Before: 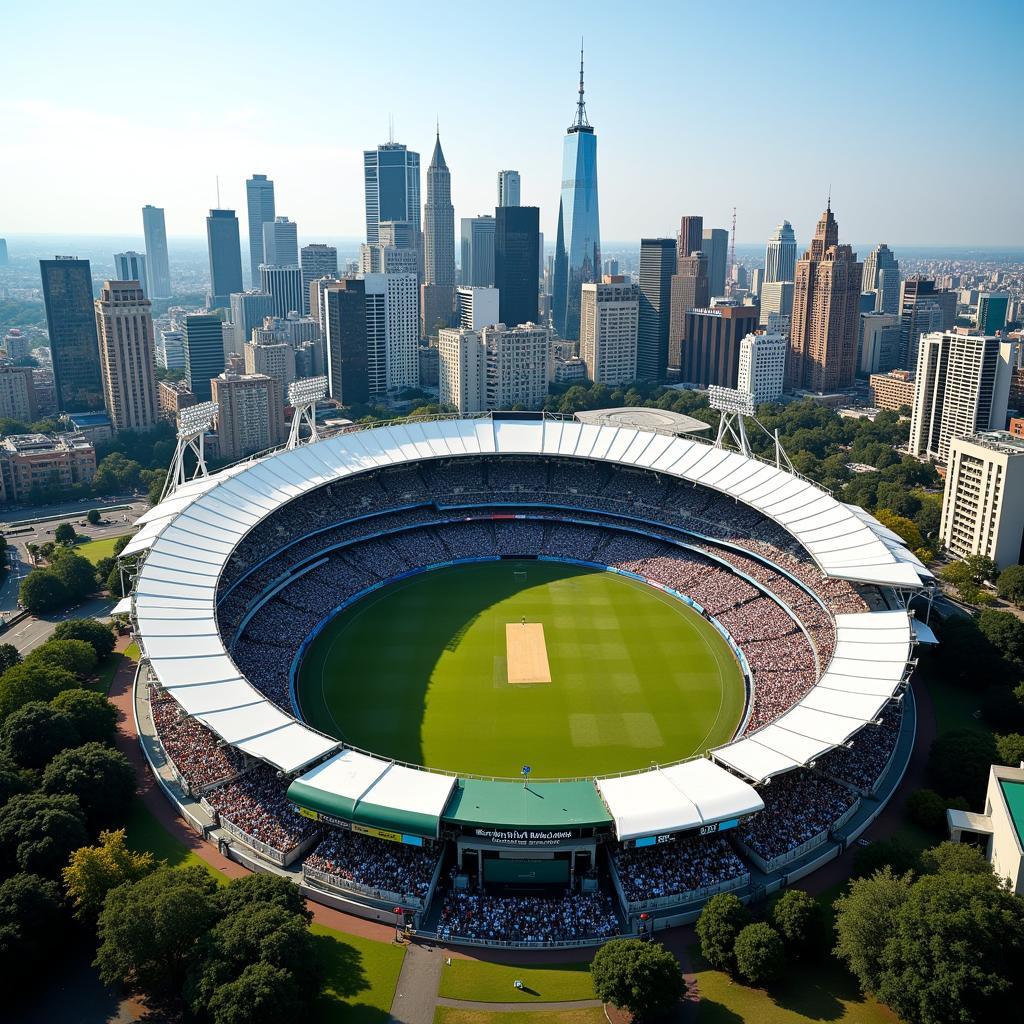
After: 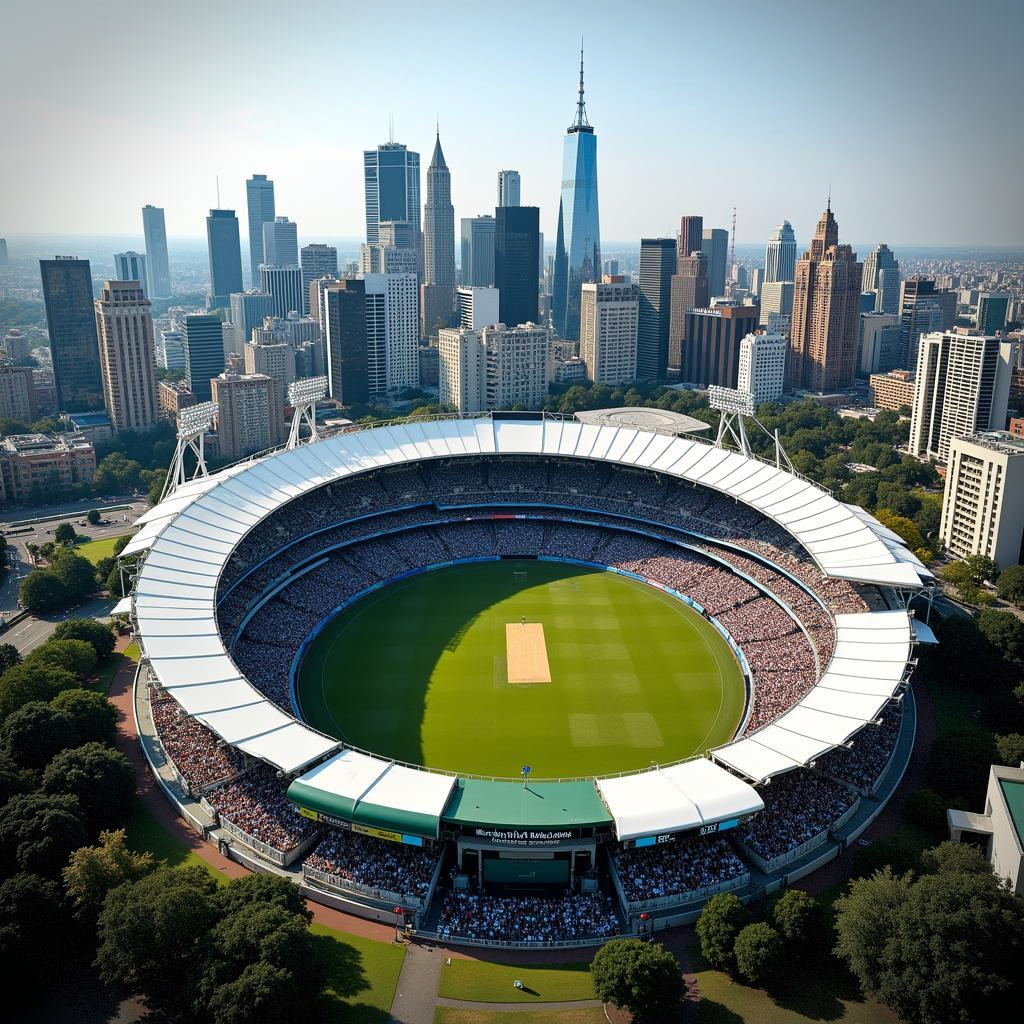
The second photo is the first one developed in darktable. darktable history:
vignetting: dithering 8-bit output
